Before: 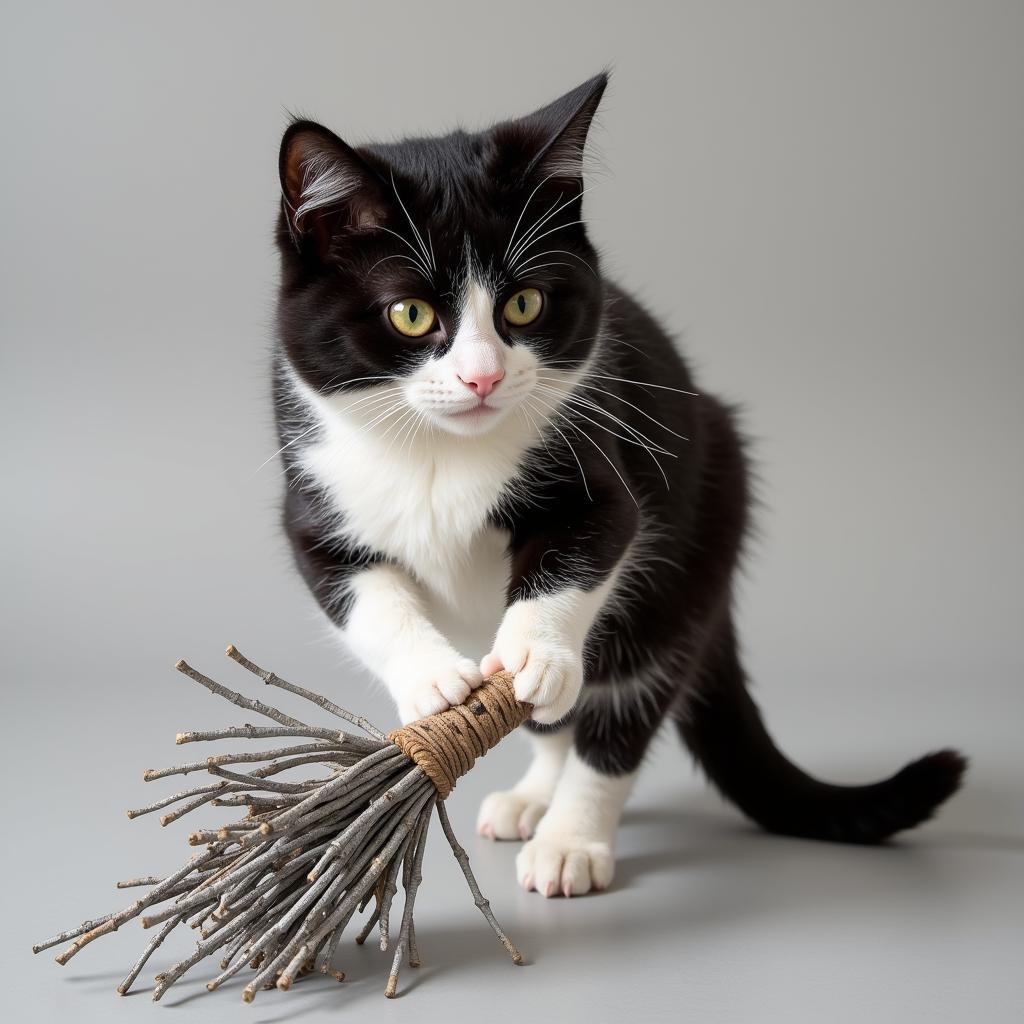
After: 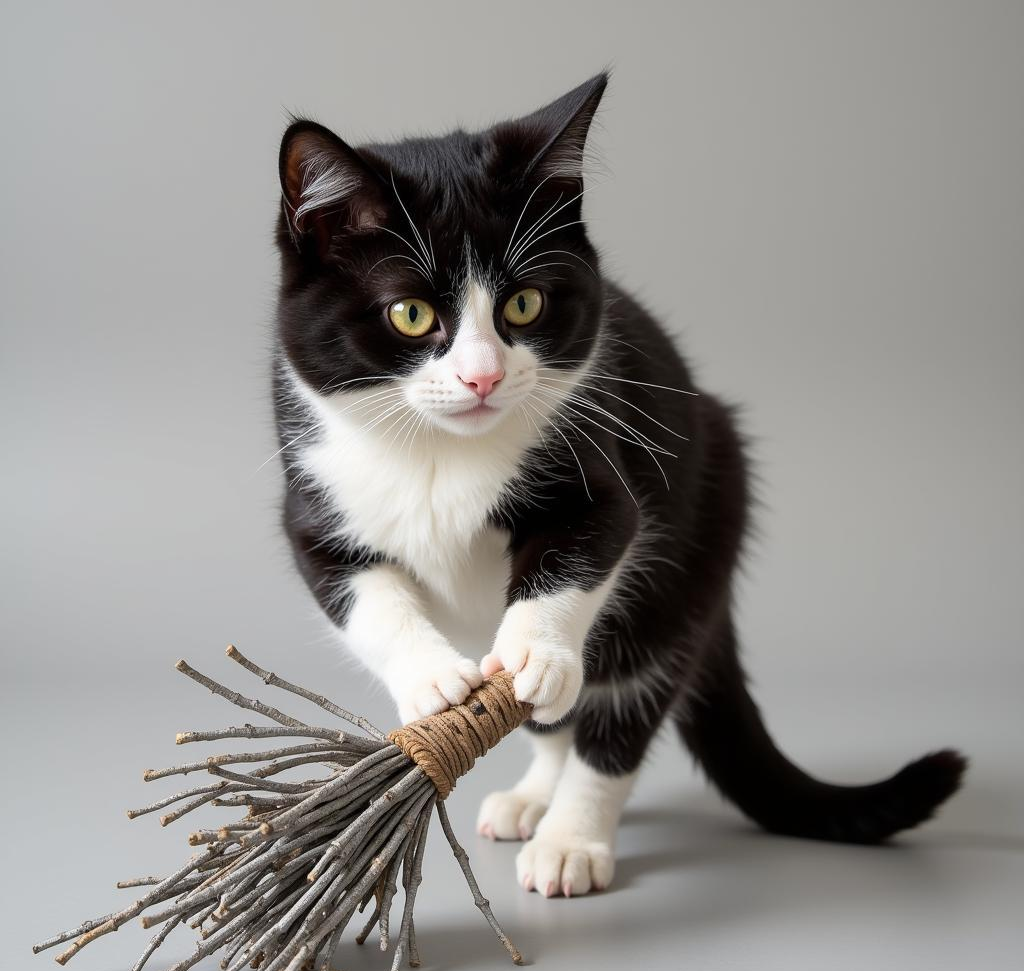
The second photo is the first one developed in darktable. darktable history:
crop and rotate: top 0.004%, bottom 5.107%
